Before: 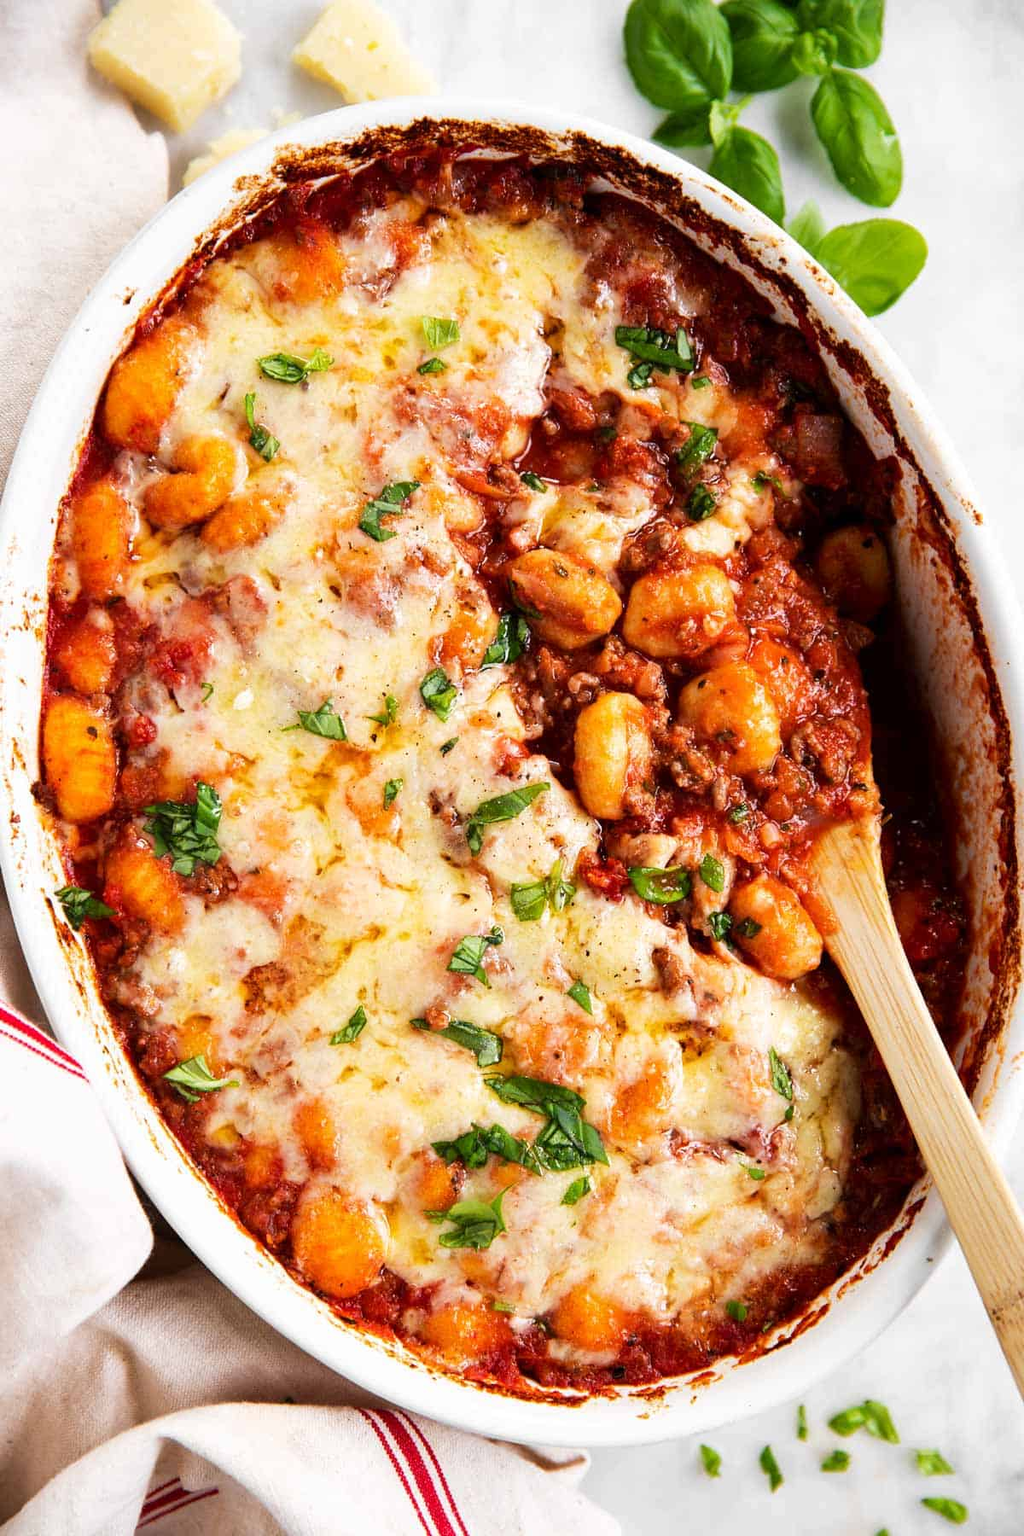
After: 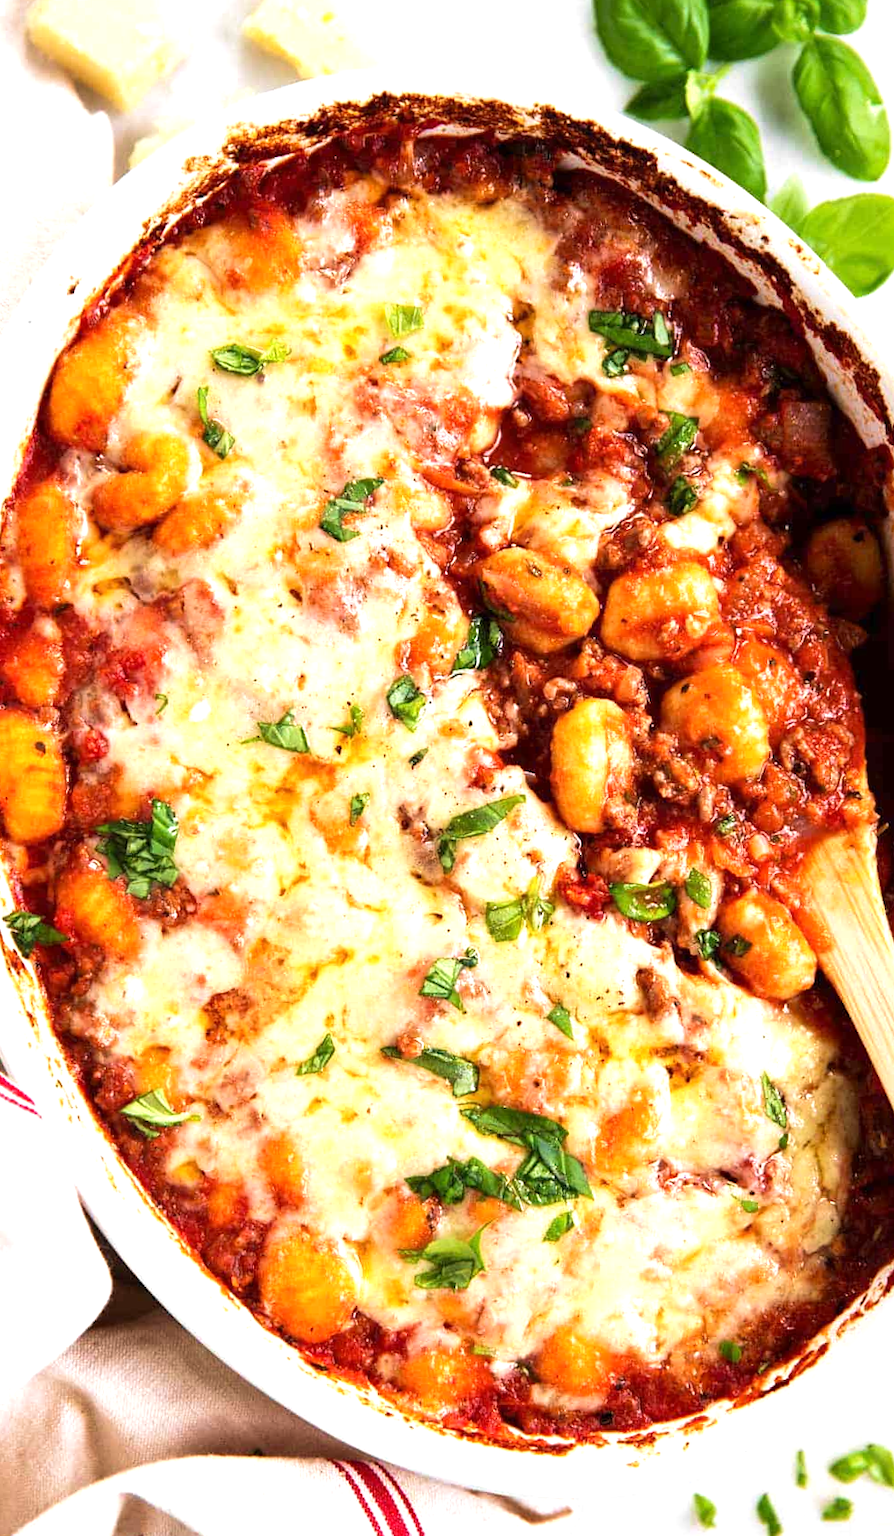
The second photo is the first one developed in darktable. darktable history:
crop and rotate: angle 0.739°, left 4.41%, top 1.145%, right 11.498%, bottom 2.583%
exposure: exposure 0.561 EV, compensate exposure bias true, compensate highlight preservation false
velvia: strength 24.6%
